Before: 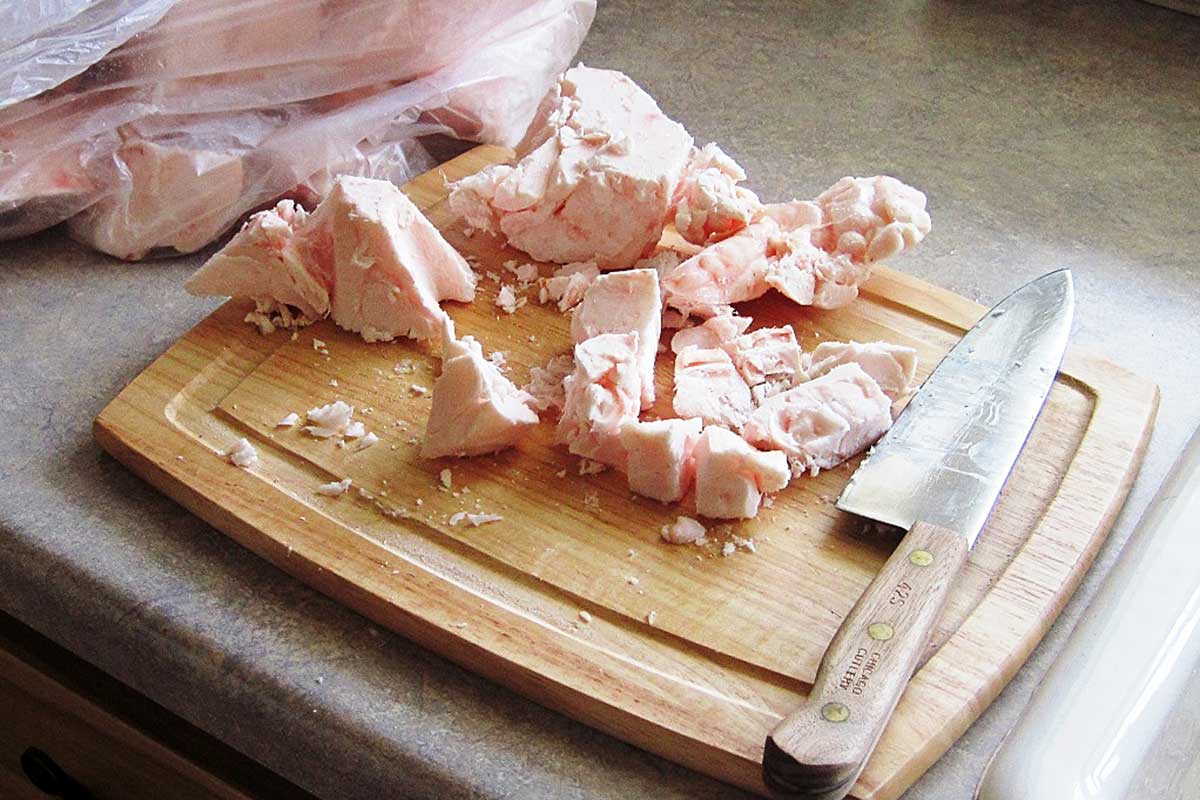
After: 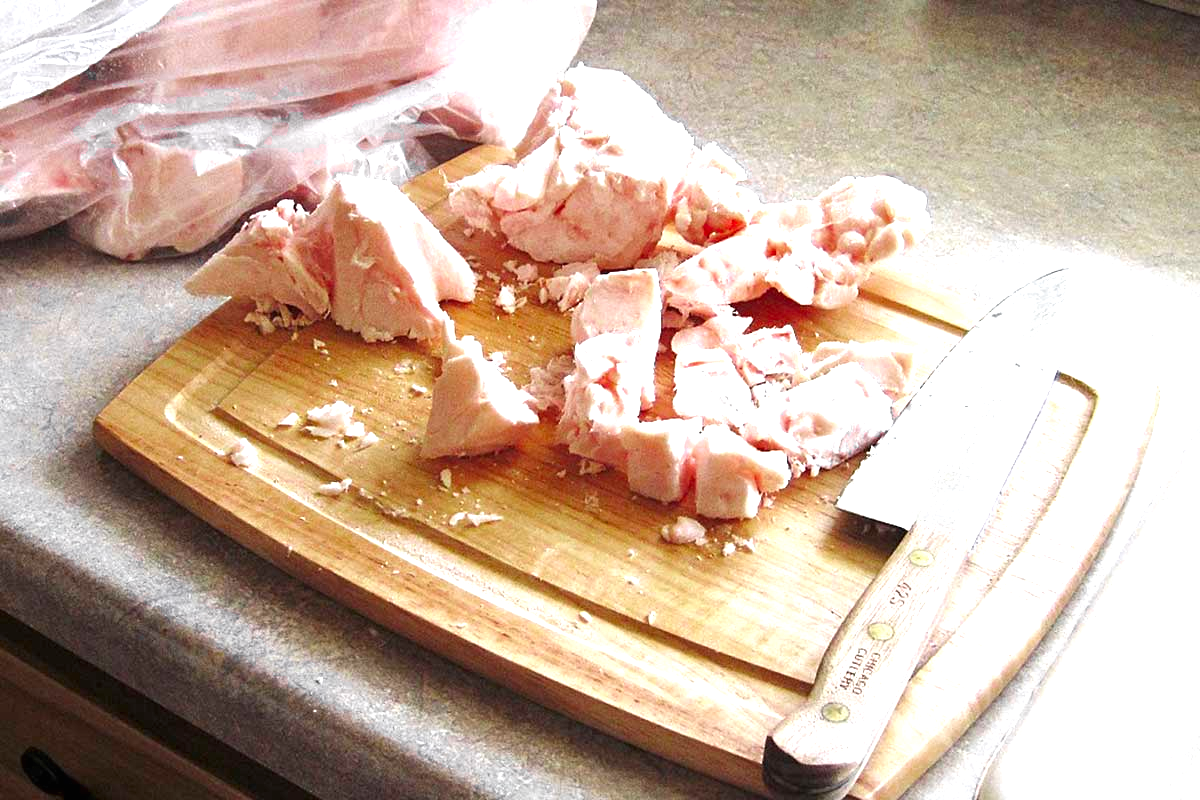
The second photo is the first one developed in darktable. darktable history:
color zones: curves: ch0 [(0.004, 0.388) (0.125, 0.392) (0.25, 0.404) (0.375, 0.5) (0.5, 0.5) (0.625, 0.5) (0.75, 0.5) (0.875, 0.5)]; ch1 [(0, 0.5) (0.125, 0.5) (0.25, 0.5) (0.375, 0.124) (0.524, 0.124) (0.645, 0.128) (0.789, 0.132) (0.914, 0.096) (0.998, 0.068)]
exposure: black level correction 0, exposure 1.1 EV, compensate exposure bias true, compensate highlight preservation false
